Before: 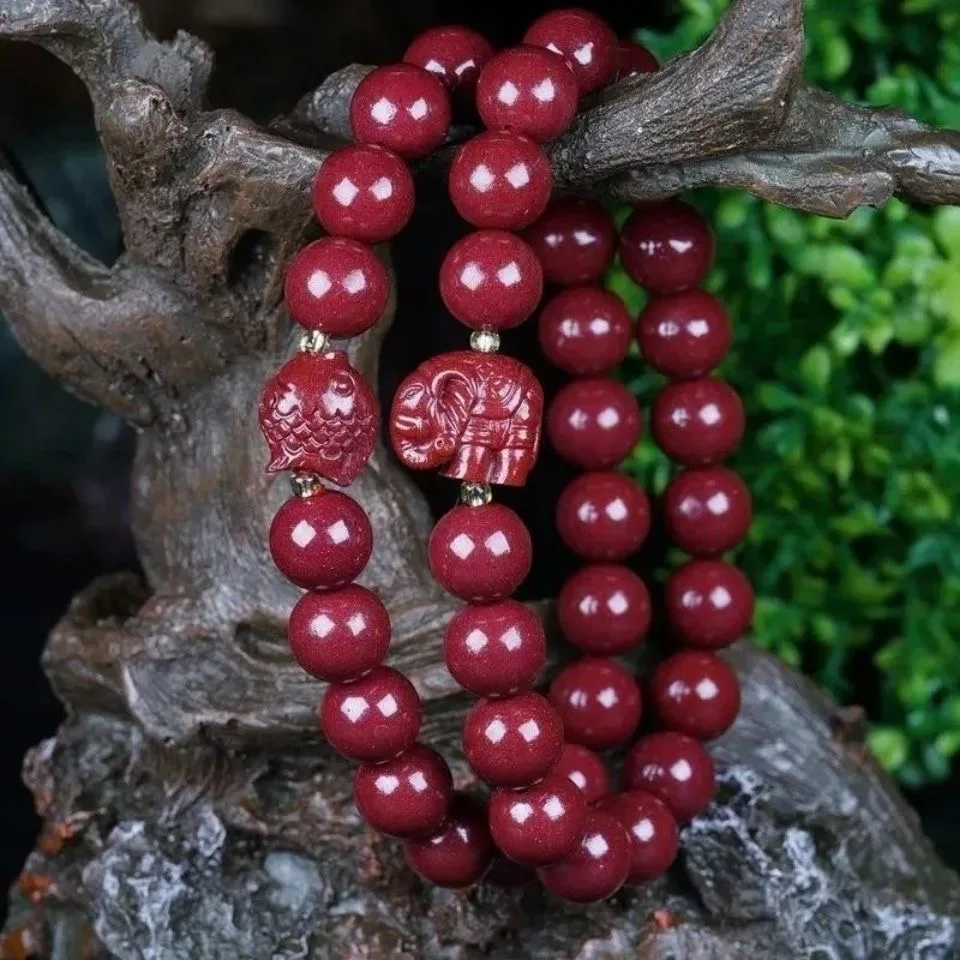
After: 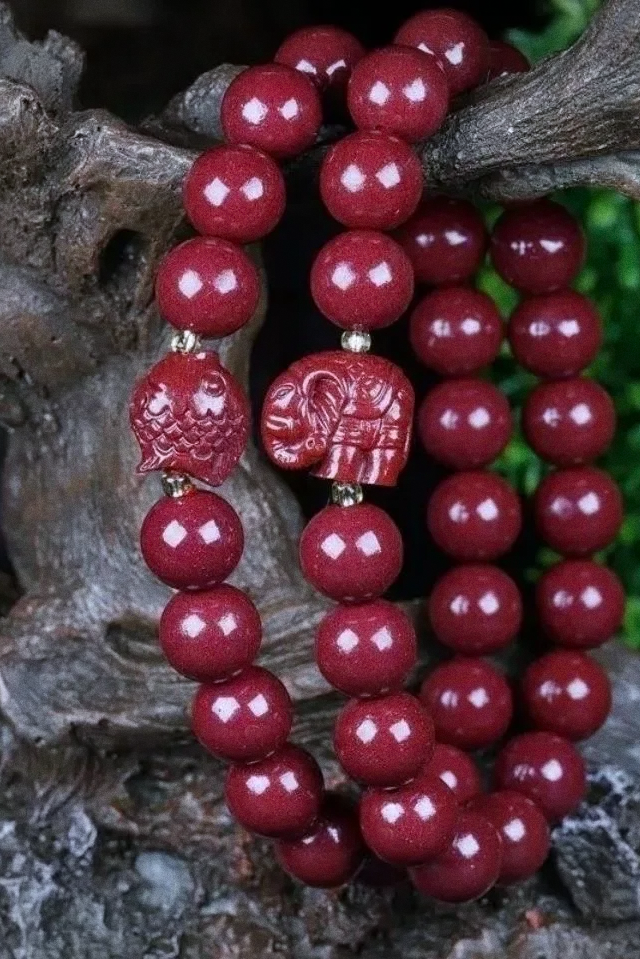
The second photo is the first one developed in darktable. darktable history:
grain: coarseness 0.09 ISO
crop and rotate: left 13.537%, right 19.796%
white balance: red 0.976, blue 1.04
vignetting: fall-off radius 60.65%
